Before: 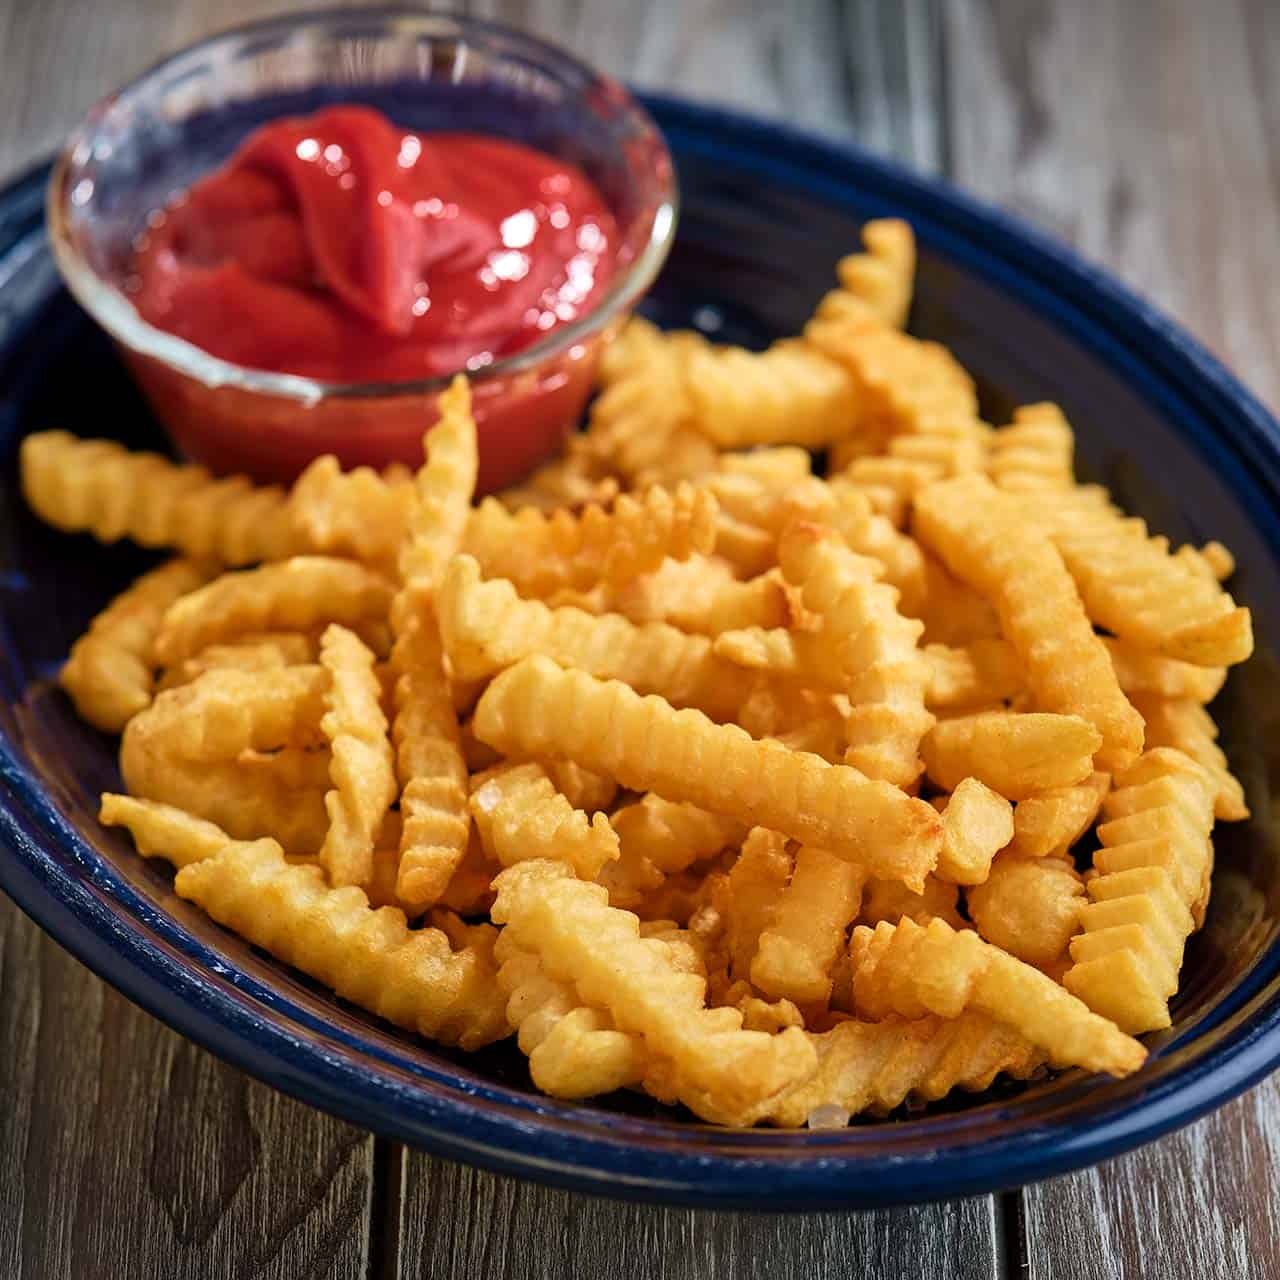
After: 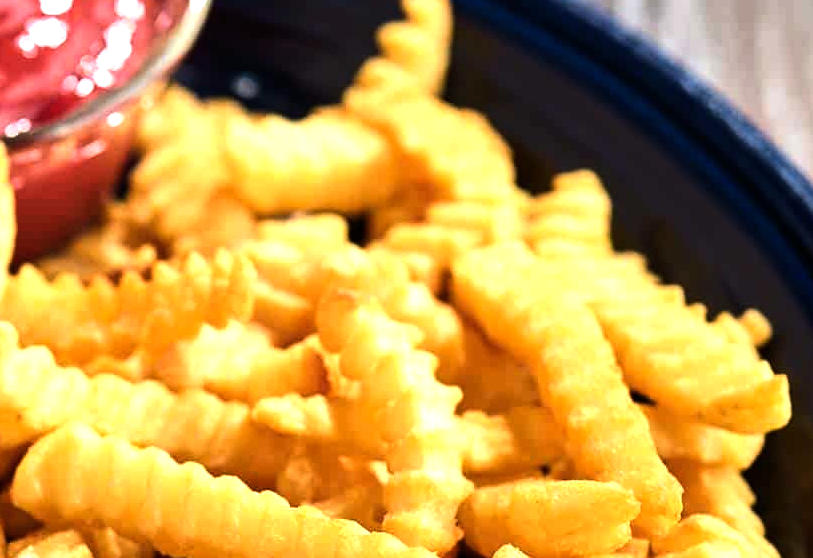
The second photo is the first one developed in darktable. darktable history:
crop: left 36.124%, top 18.219%, right 0.36%, bottom 38.134%
tone equalizer: -8 EV -1.12 EV, -7 EV -1.01 EV, -6 EV -0.869 EV, -5 EV -0.614 EV, -3 EV 0.602 EV, -2 EV 0.892 EV, -1 EV 0.986 EV, +0 EV 1.08 EV, edges refinement/feathering 500, mask exposure compensation -1.57 EV, preserve details no
